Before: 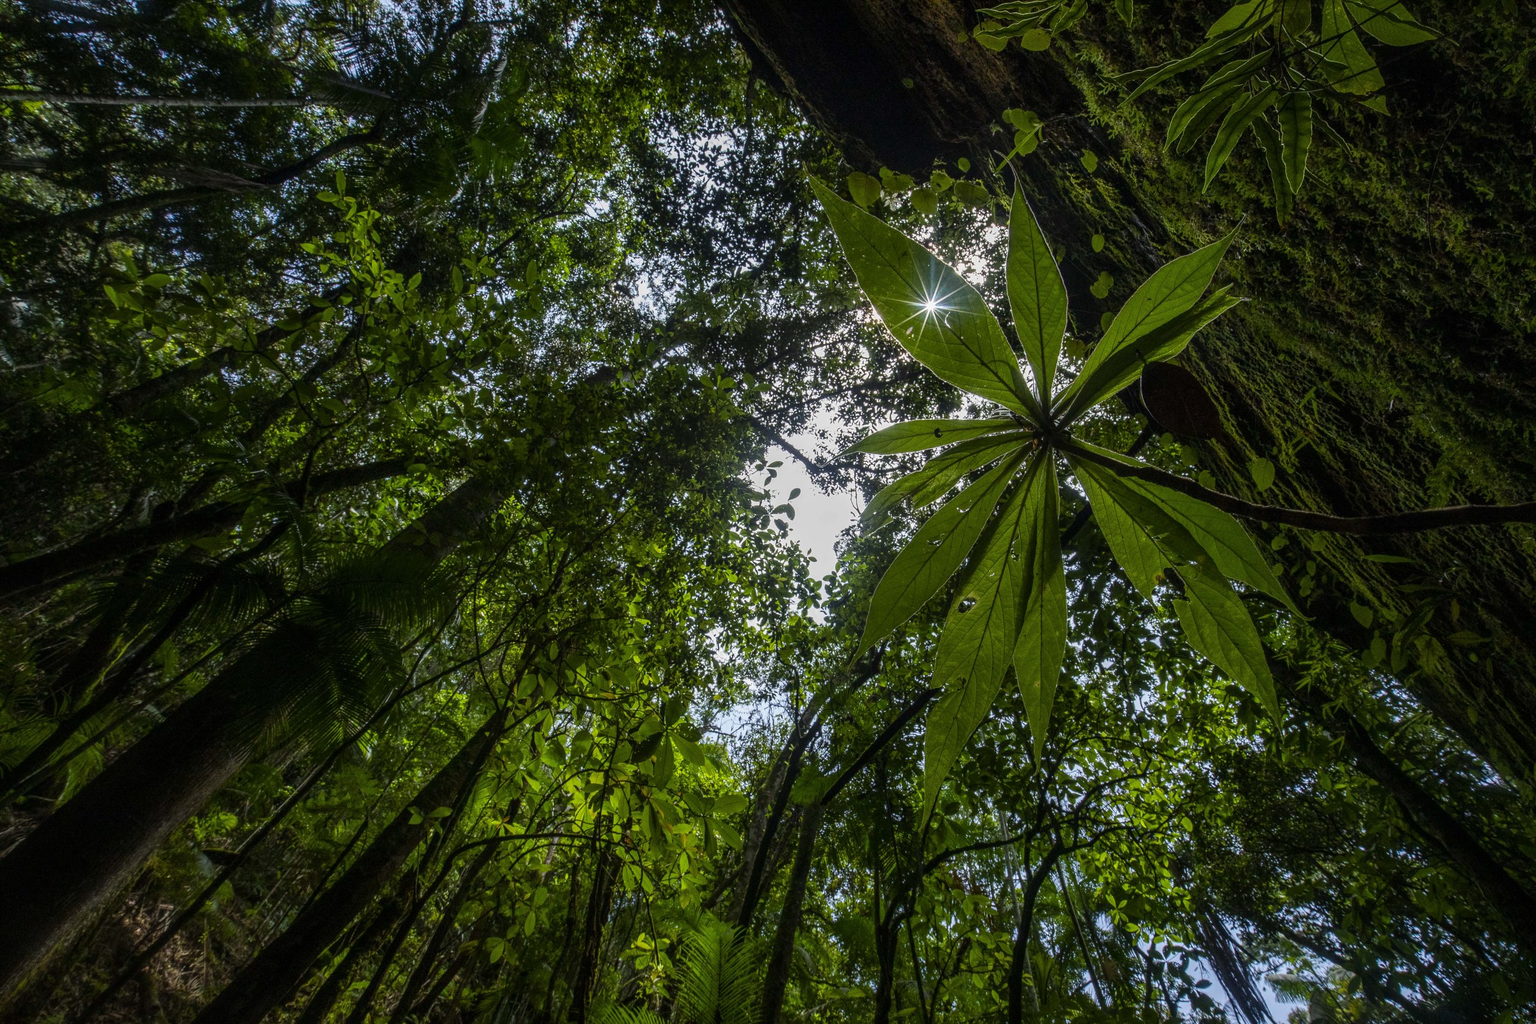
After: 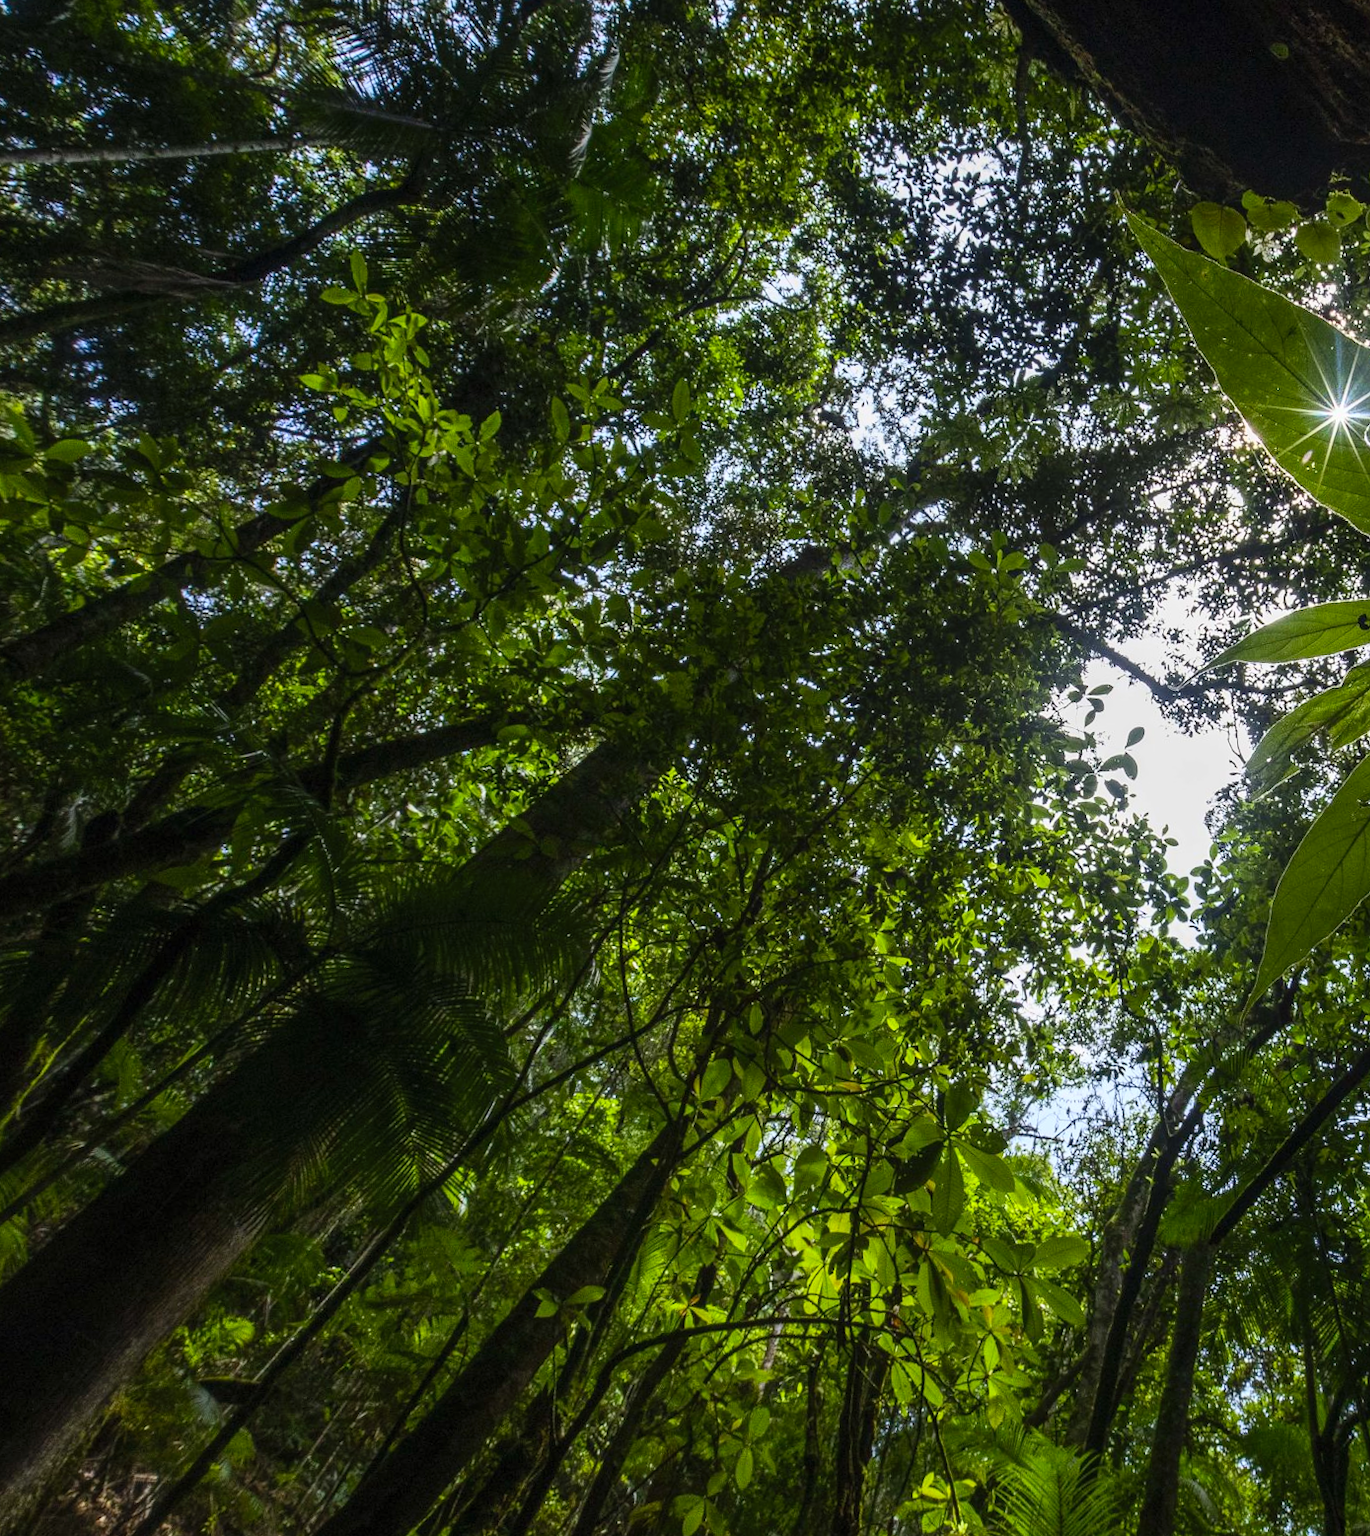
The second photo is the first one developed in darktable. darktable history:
contrast brightness saturation: contrast 0.2, brightness 0.16, saturation 0.22
rotate and perspective: rotation -3.52°, crop left 0.036, crop right 0.964, crop top 0.081, crop bottom 0.919
crop: left 5.114%, right 38.589%
